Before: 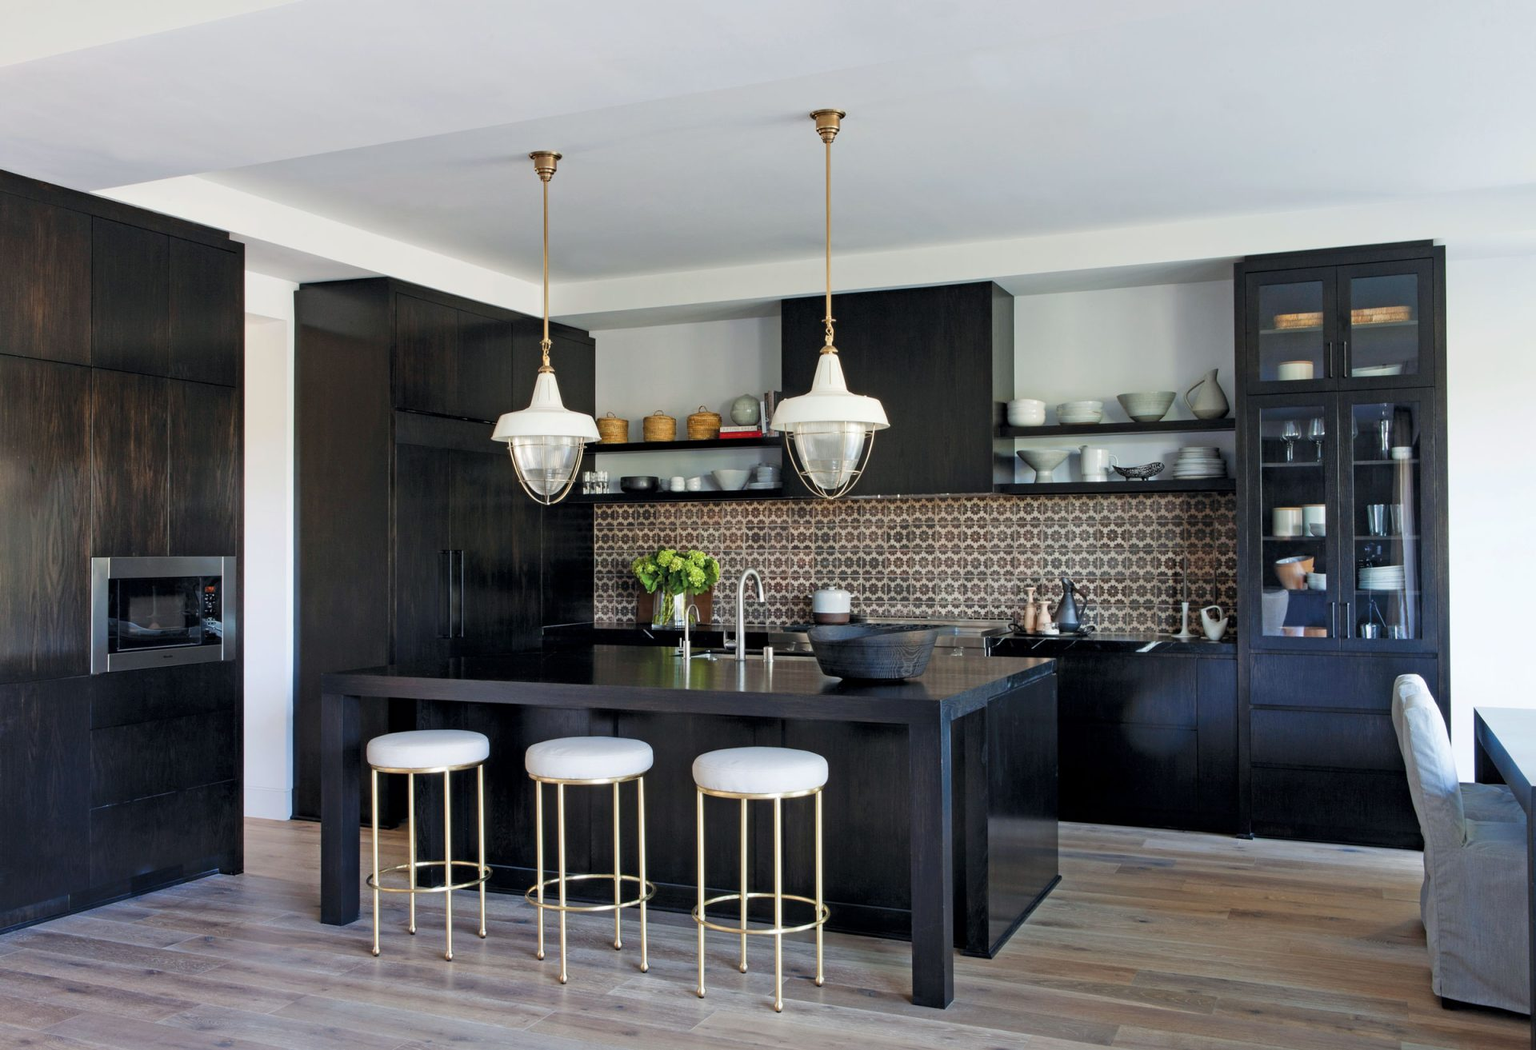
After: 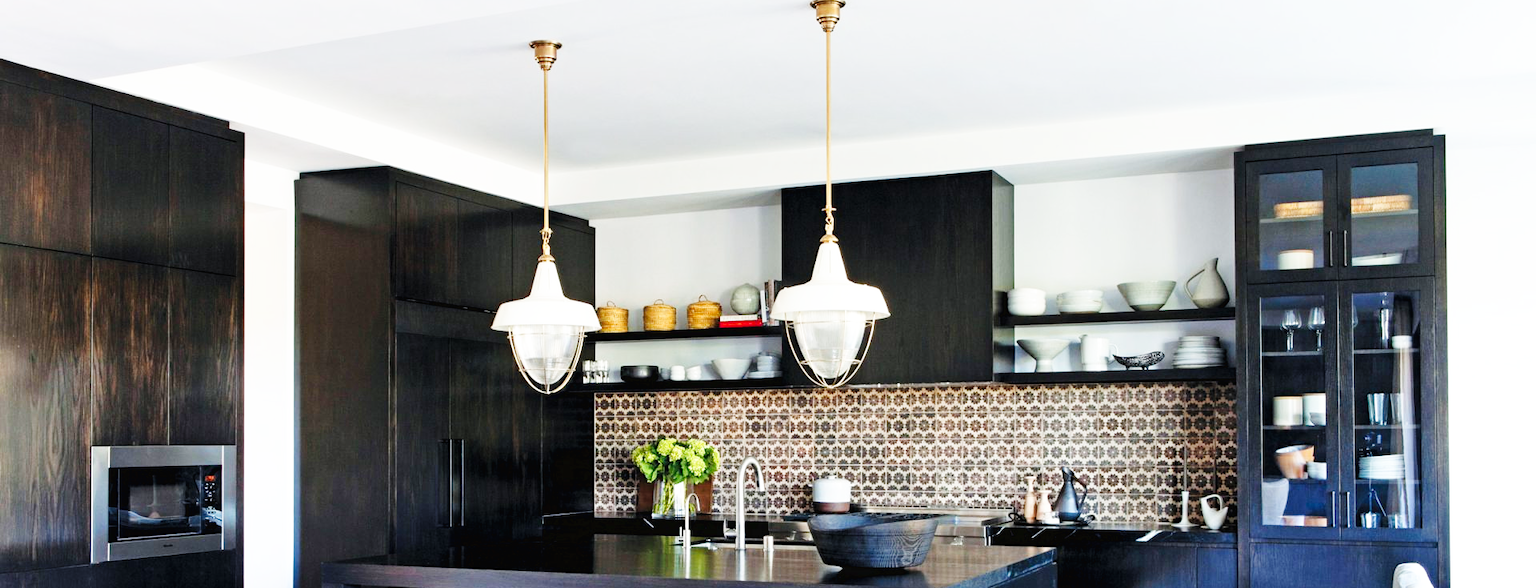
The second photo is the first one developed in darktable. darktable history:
crop and rotate: top 10.605%, bottom 33.274%
base curve: curves: ch0 [(0, 0.003) (0.001, 0.002) (0.006, 0.004) (0.02, 0.022) (0.048, 0.086) (0.094, 0.234) (0.162, 0.431) (0.258, 0.629) (0.385, 0.8) (0.548, 0.918) (0.751, 0.988) (1, 1)], preserve colors none
